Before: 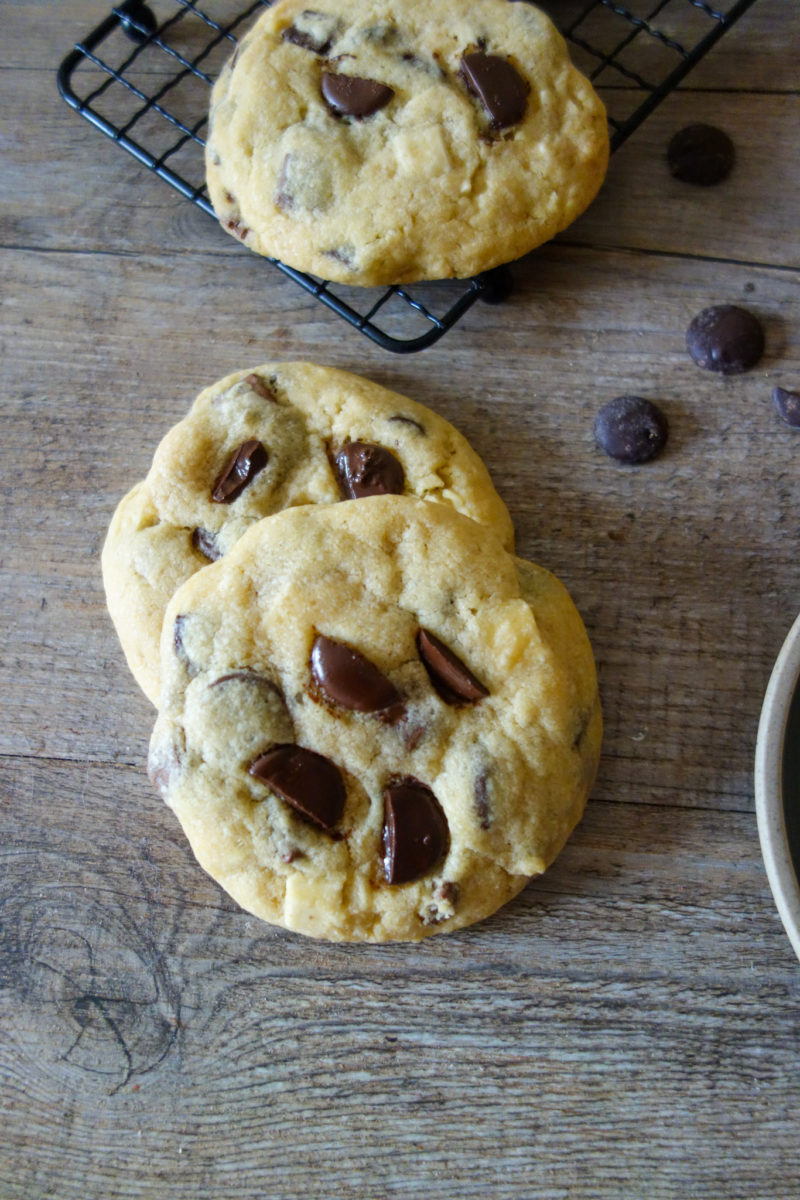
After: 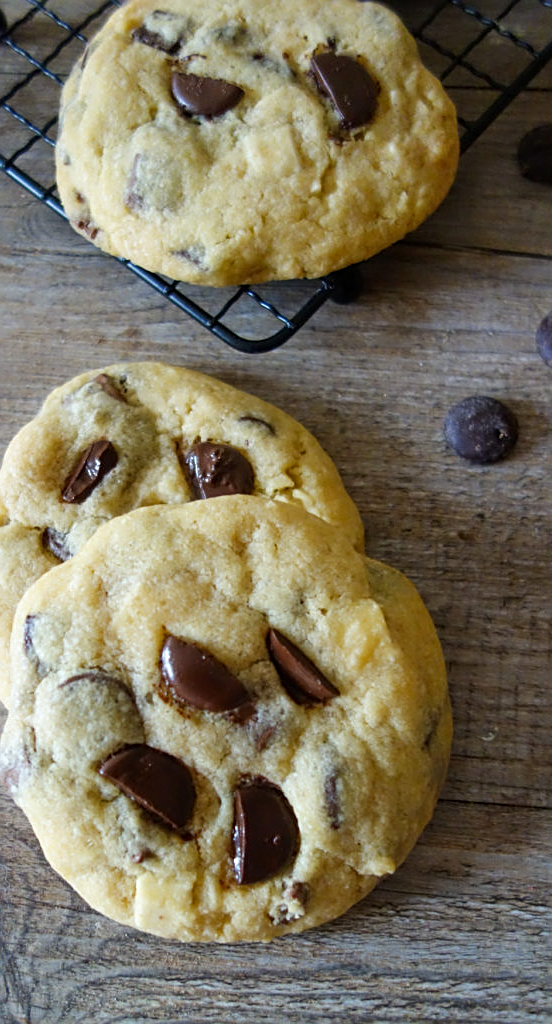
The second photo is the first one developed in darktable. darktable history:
sharpen: on, module defaults
crop: left 18.764%, right 12.211%, bottom 14.408%
